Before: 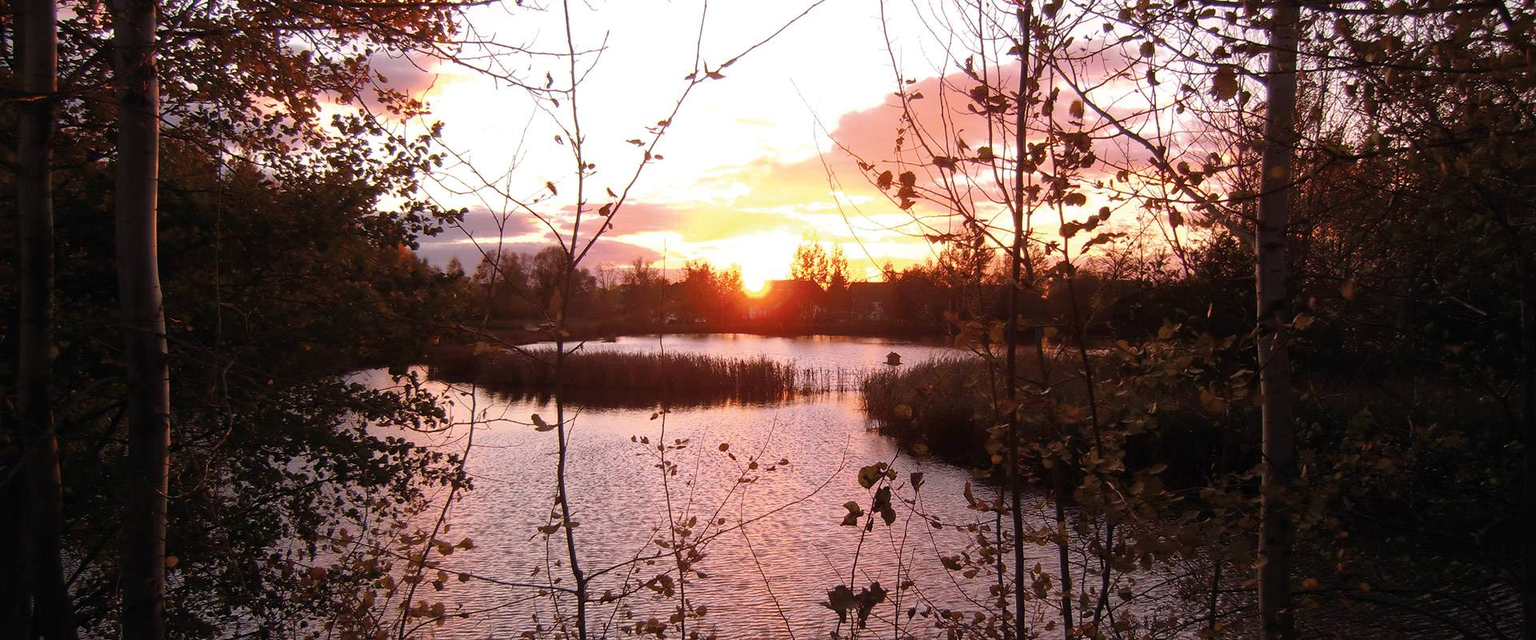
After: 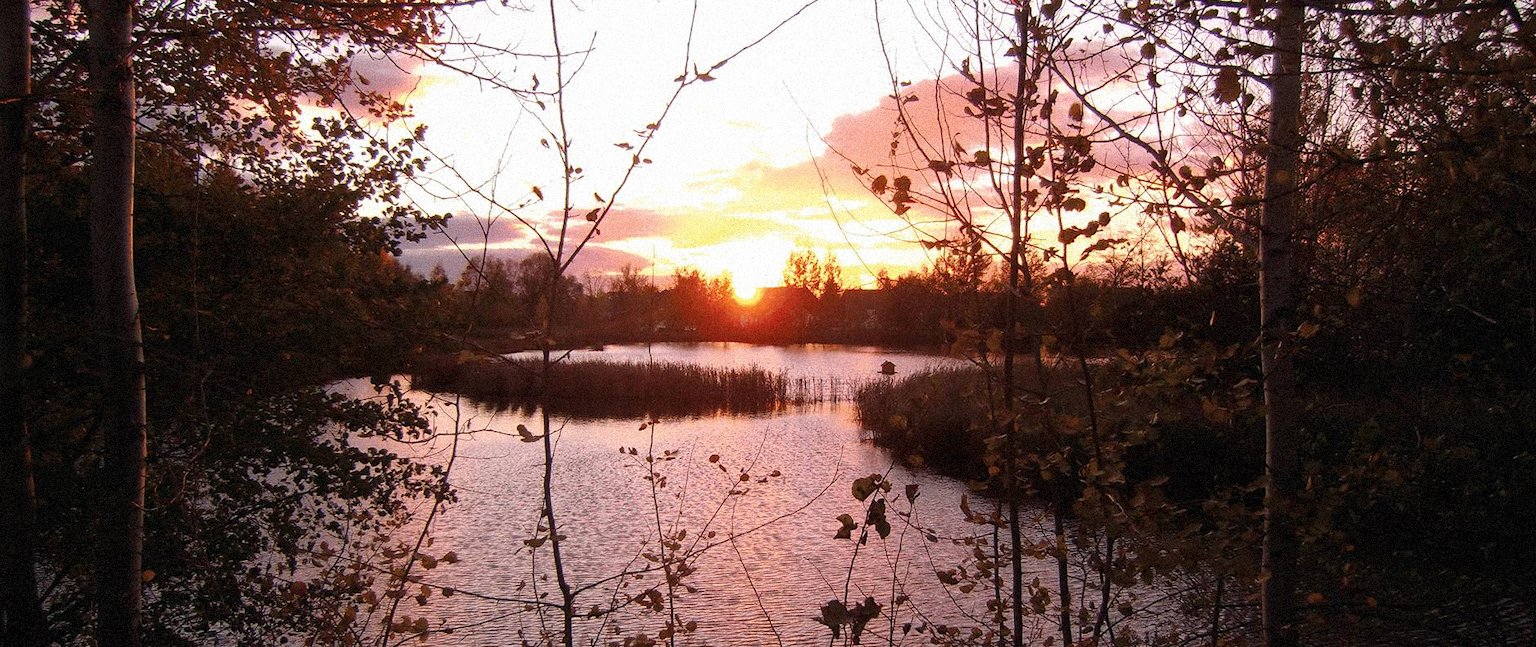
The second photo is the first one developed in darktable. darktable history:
grain: coarseness 9.38 ISO, strength 34.99%, mid-tones bias 0%
crop and rotate: left 1.774%, right 0.633%, bottom 1.28%
